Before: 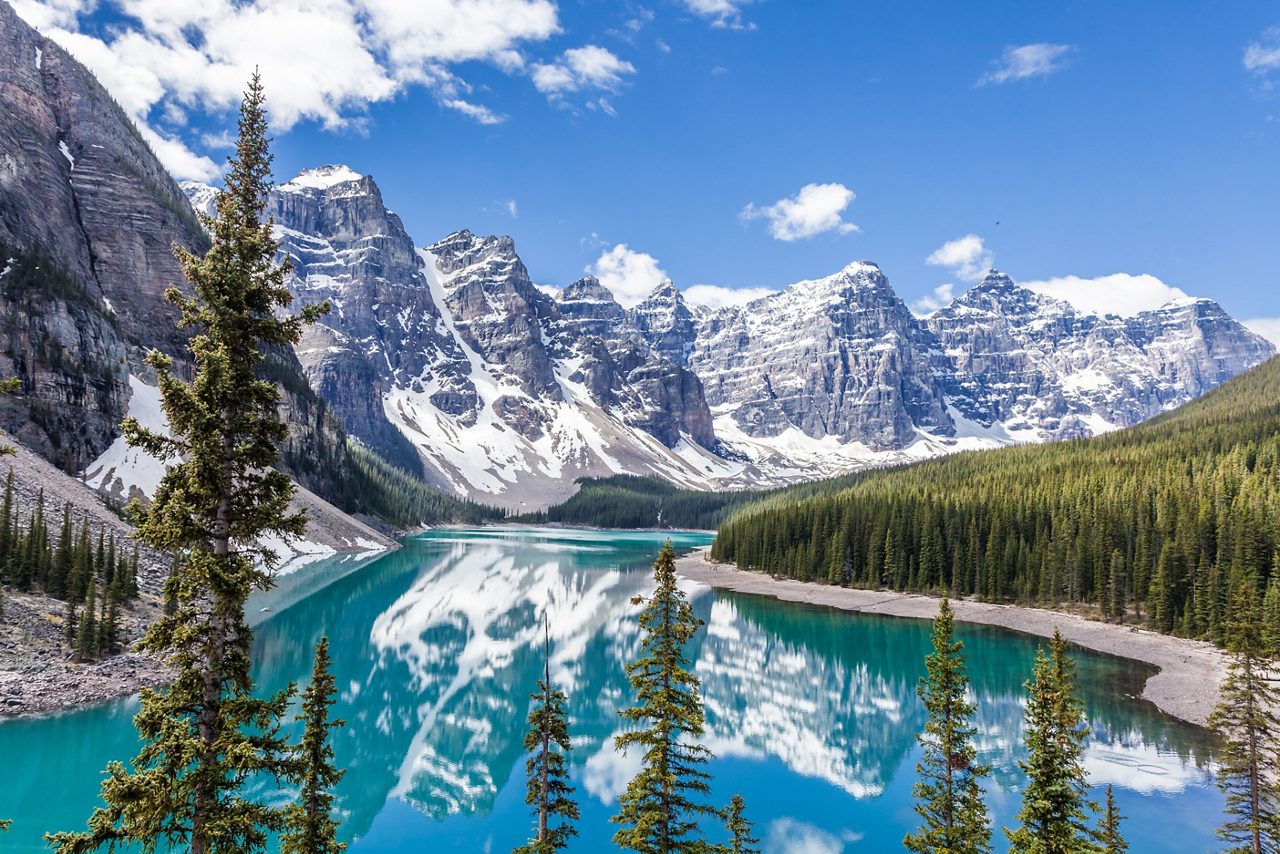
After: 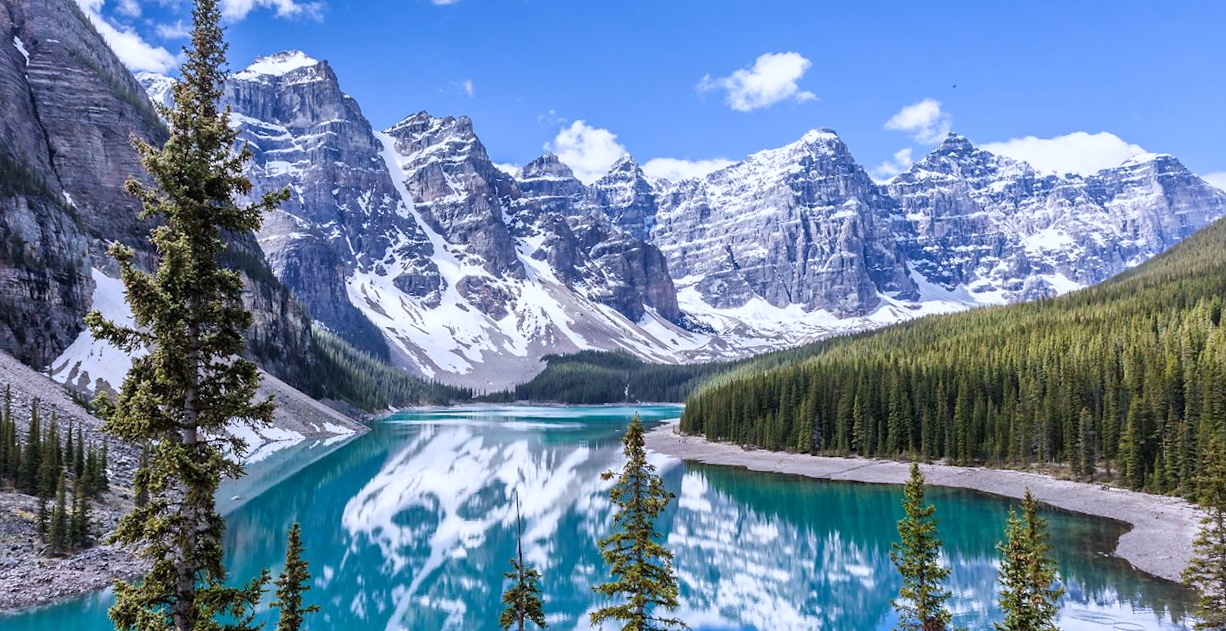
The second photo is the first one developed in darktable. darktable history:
white balance: red 0.967, blue 1.119, emerald 0.756
rotate and perspective: rotation -2°, crop left 0.022, crop right 0.978, crop top 0.049, crop bottom 0.951
crop and rotate: left 1.814%, top 12.818%, right 0.25%, bottom 9.225%
